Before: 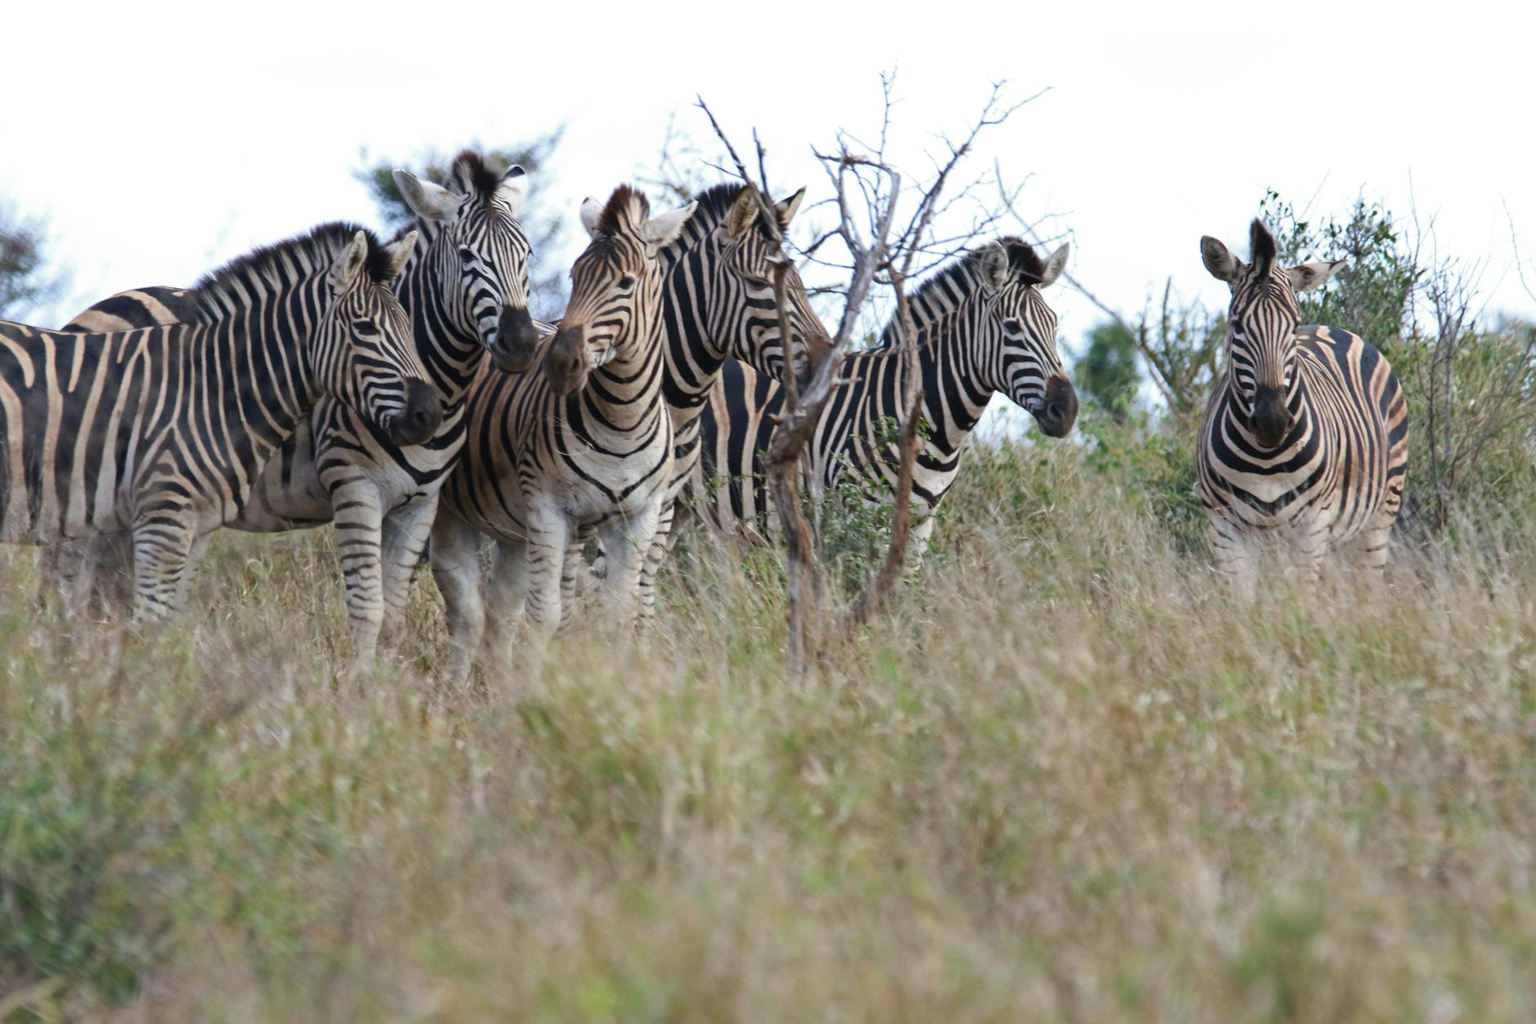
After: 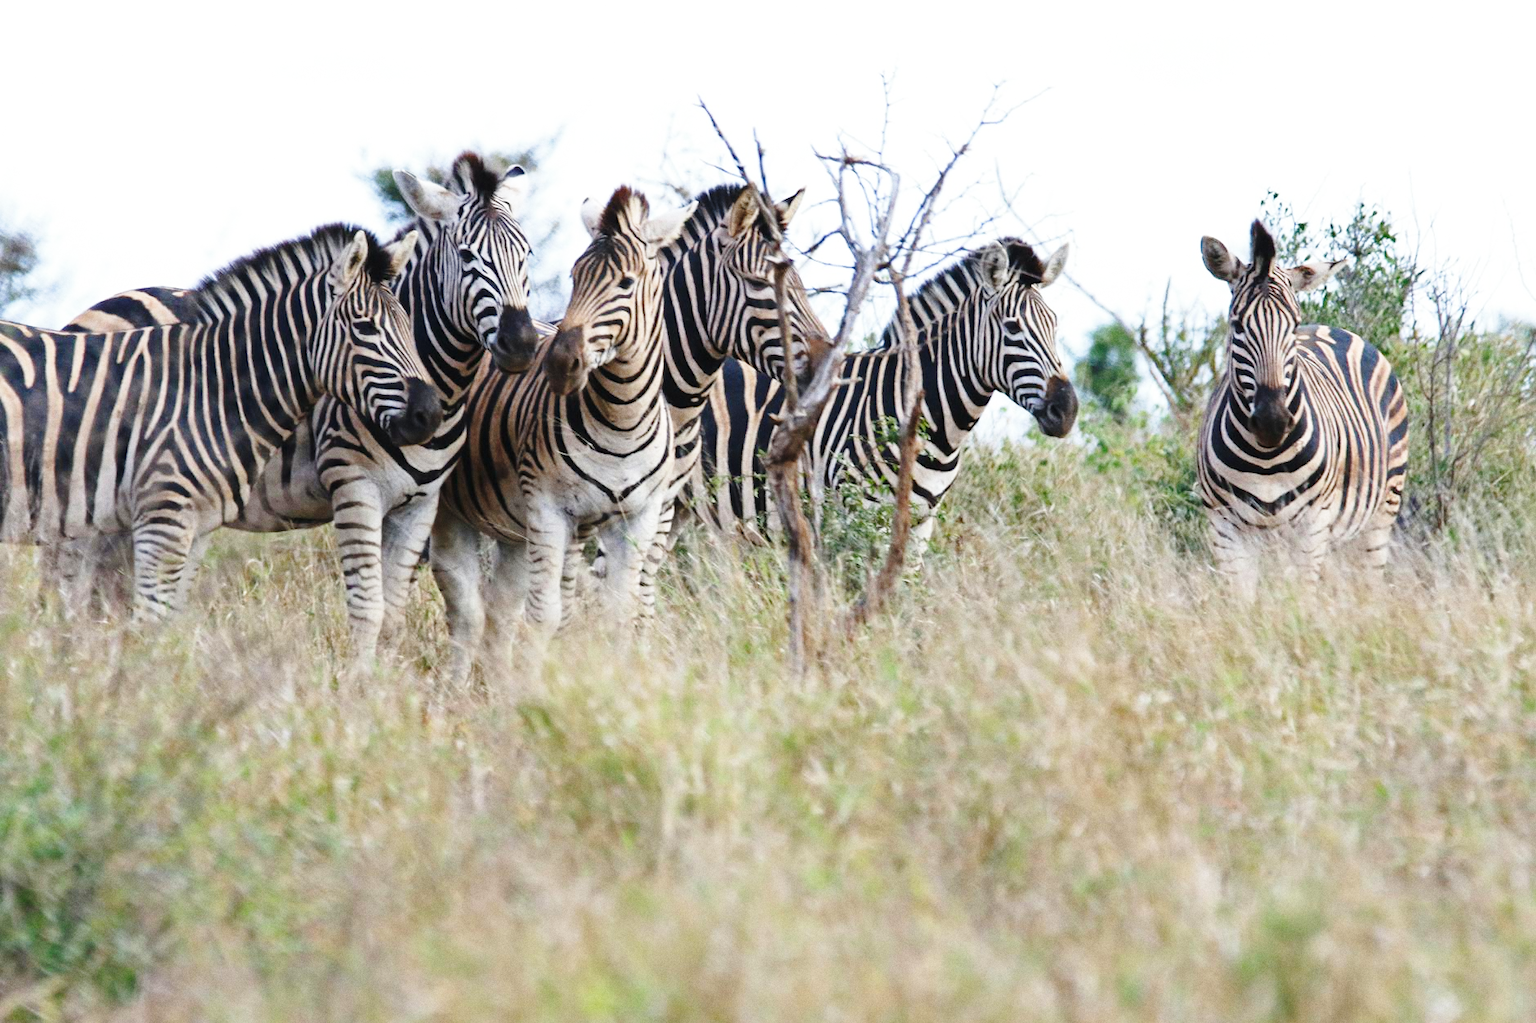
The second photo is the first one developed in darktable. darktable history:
base curve: curves: ch0 [(0, 0) (0.028, 0.03) (0.121, 0.232) (0.46, 0.748) (0.859, 0.968) (1, 1)], preserve colors none
grain: coarseness 7.08 ISO, strength 21.67%, mid-tones bias 59.58%
